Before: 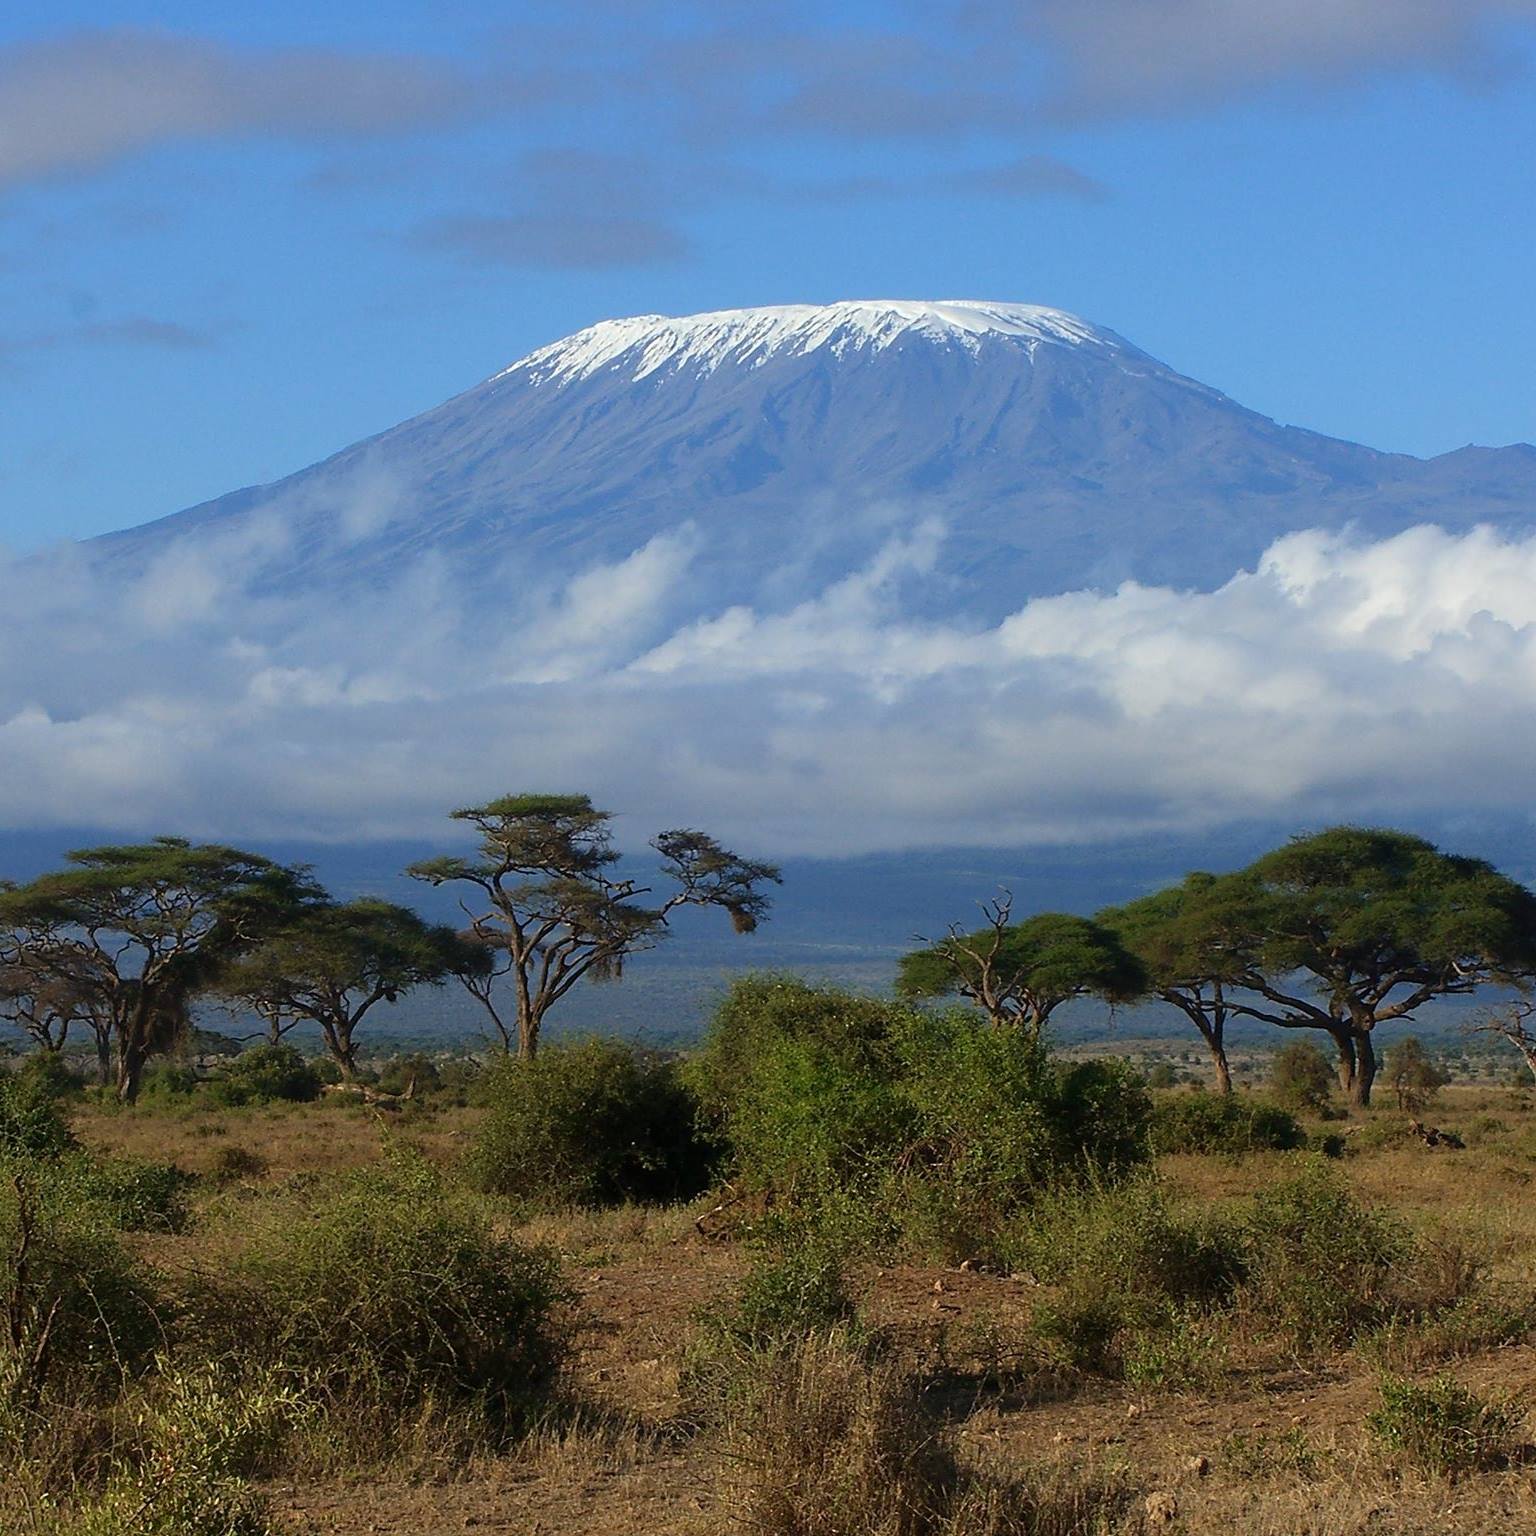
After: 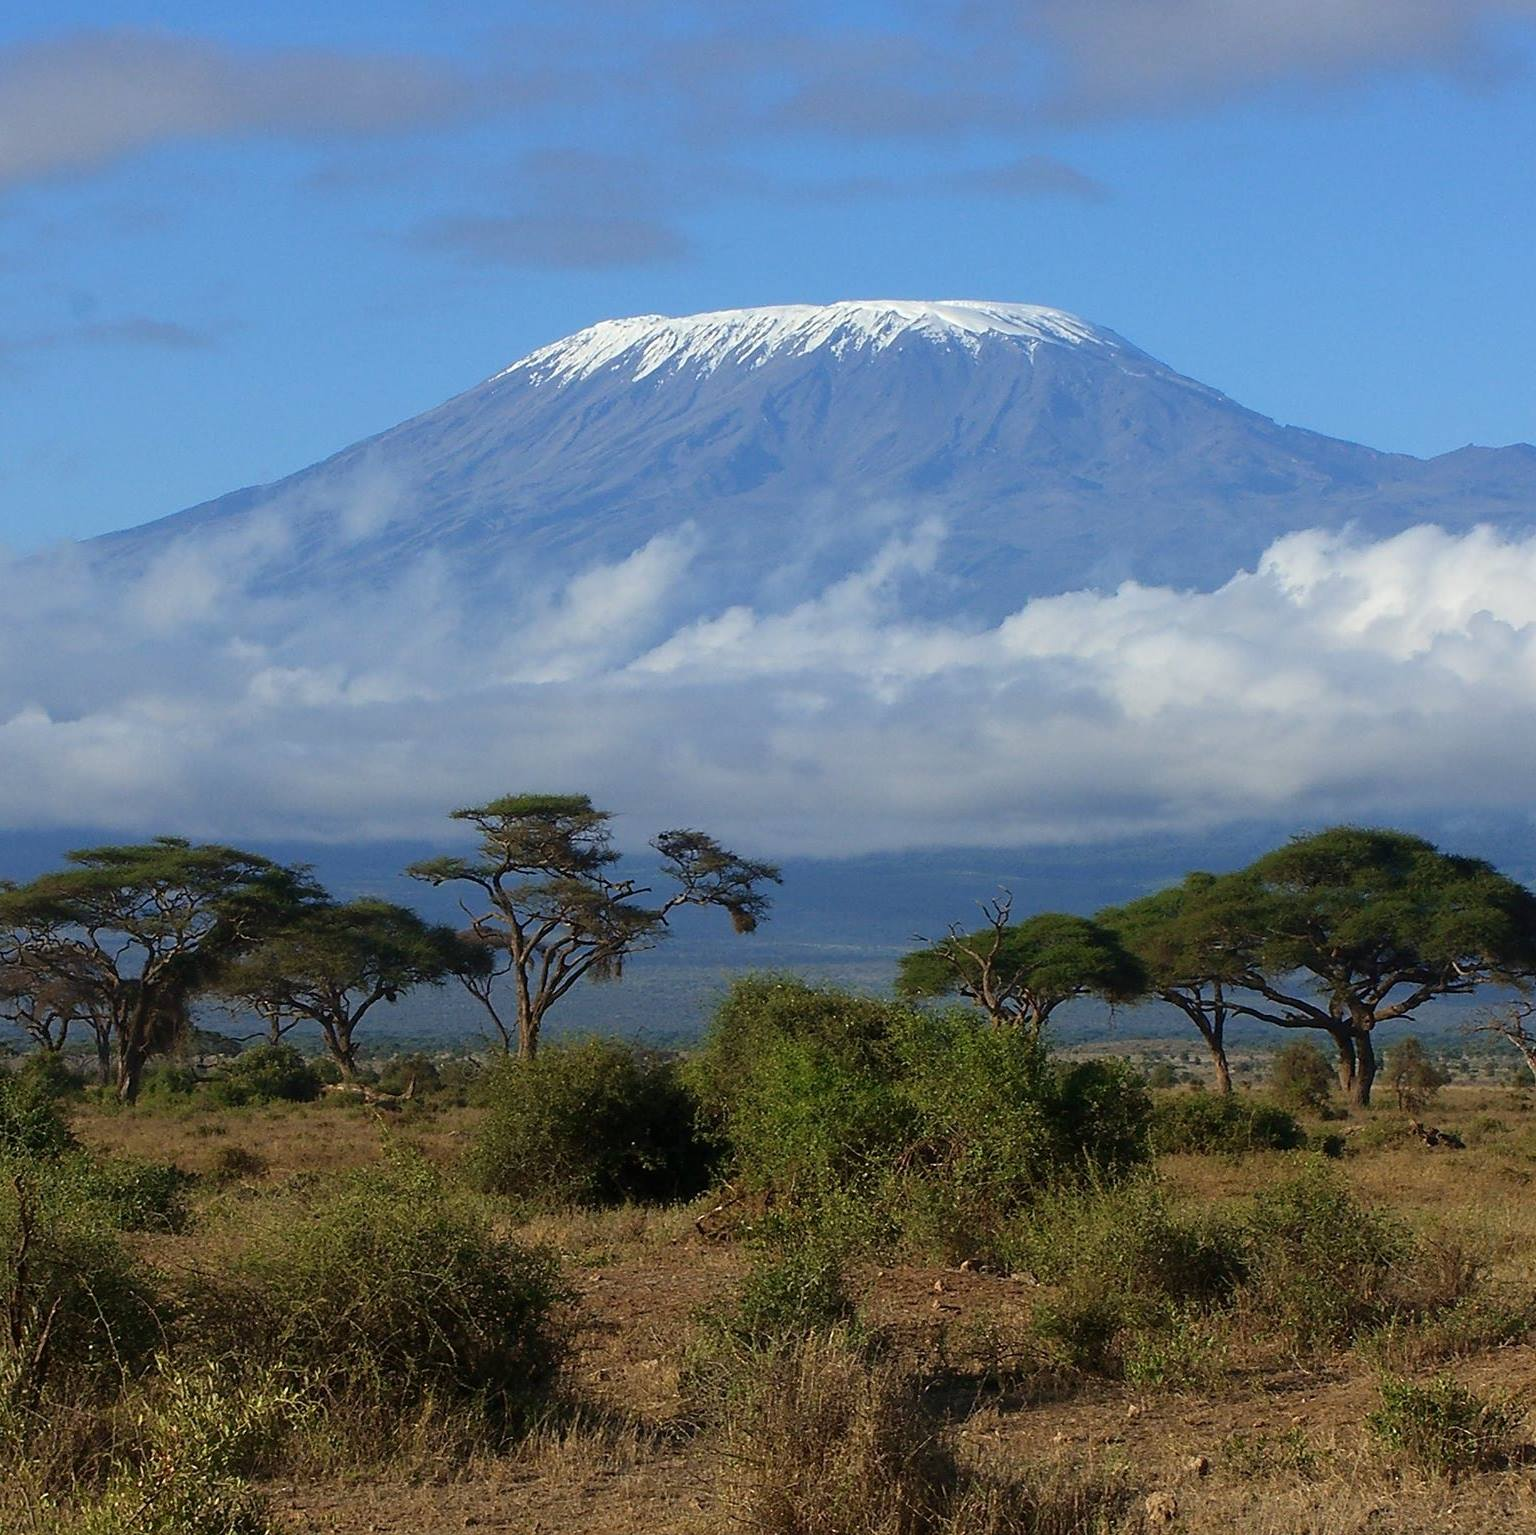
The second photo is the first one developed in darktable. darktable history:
crop: bottom 0.063%
color zones: curves: ch0 [(0, 0.6) (0.129, 0.508) (0.193, 0.483) (0.429, 0.5) (0.571, 0.5) (0.714, 0.5) (0.857, 0.5) (1, 0.6)]; ch1 [(0, 0.481) (0.112, 0.245) (0.213, 0.223) (0.429, 0.233) (0.571, 0.231) (0.683, 0.242) (0.857, 0.296) (1, 0.481)], mix -95.23%
